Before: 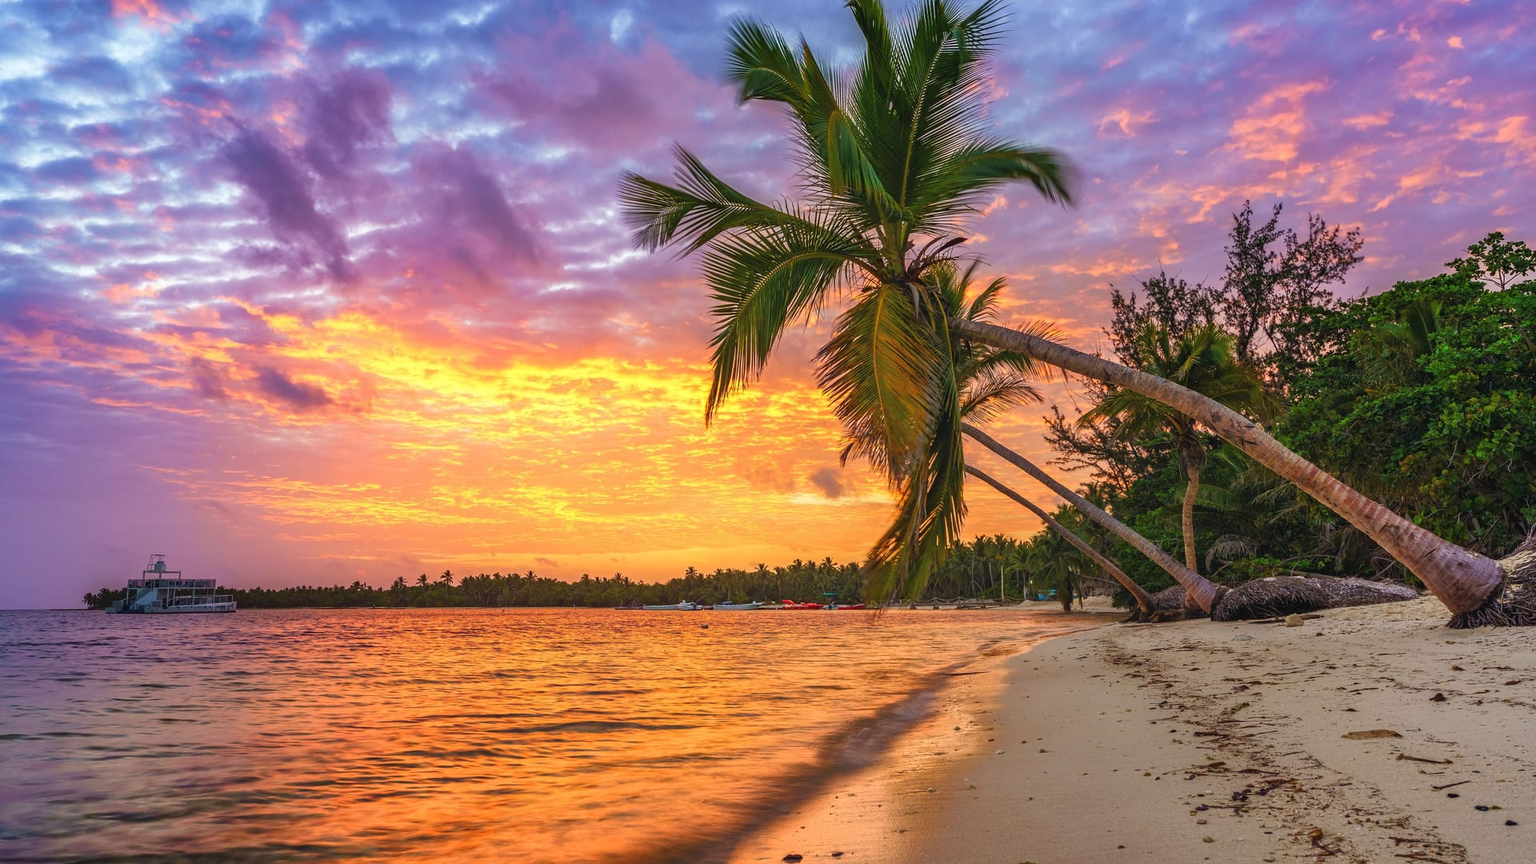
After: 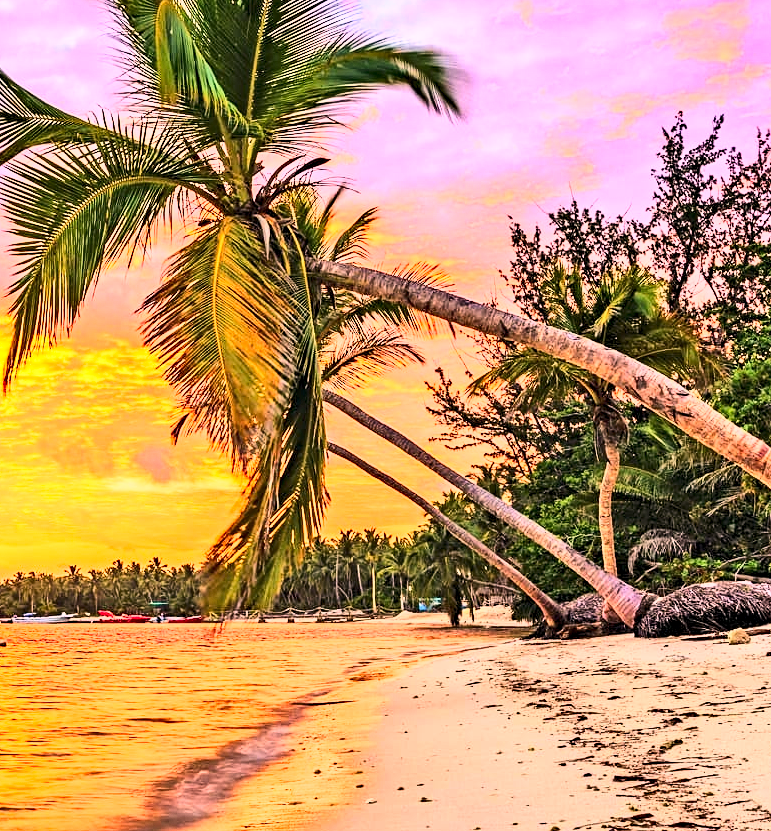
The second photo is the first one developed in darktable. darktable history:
base curve: curves: ch0 [(0, 0) (0.018, 0.026) (0.143, 0.37) (0.33, 0.731) (0.458, 0.853) (0.735, 0.965) (0.905, 0.986) (1, 1)]
crop: left 45.829%, top 12.895%, right 14.007%, bottom 10.159%
contrast brightness saturation: contrast 0.204, brightness 0.157, saturation 0.217
color correction: highlights a* 12.36, highlights b* 5.36
contrast equalizer: y [[0.5, 0.542, 0.583, 0.625, 0.667, 0.708], [0.5 ×6], [0.5 ×6], [0 ×6], [0 ×6]]
